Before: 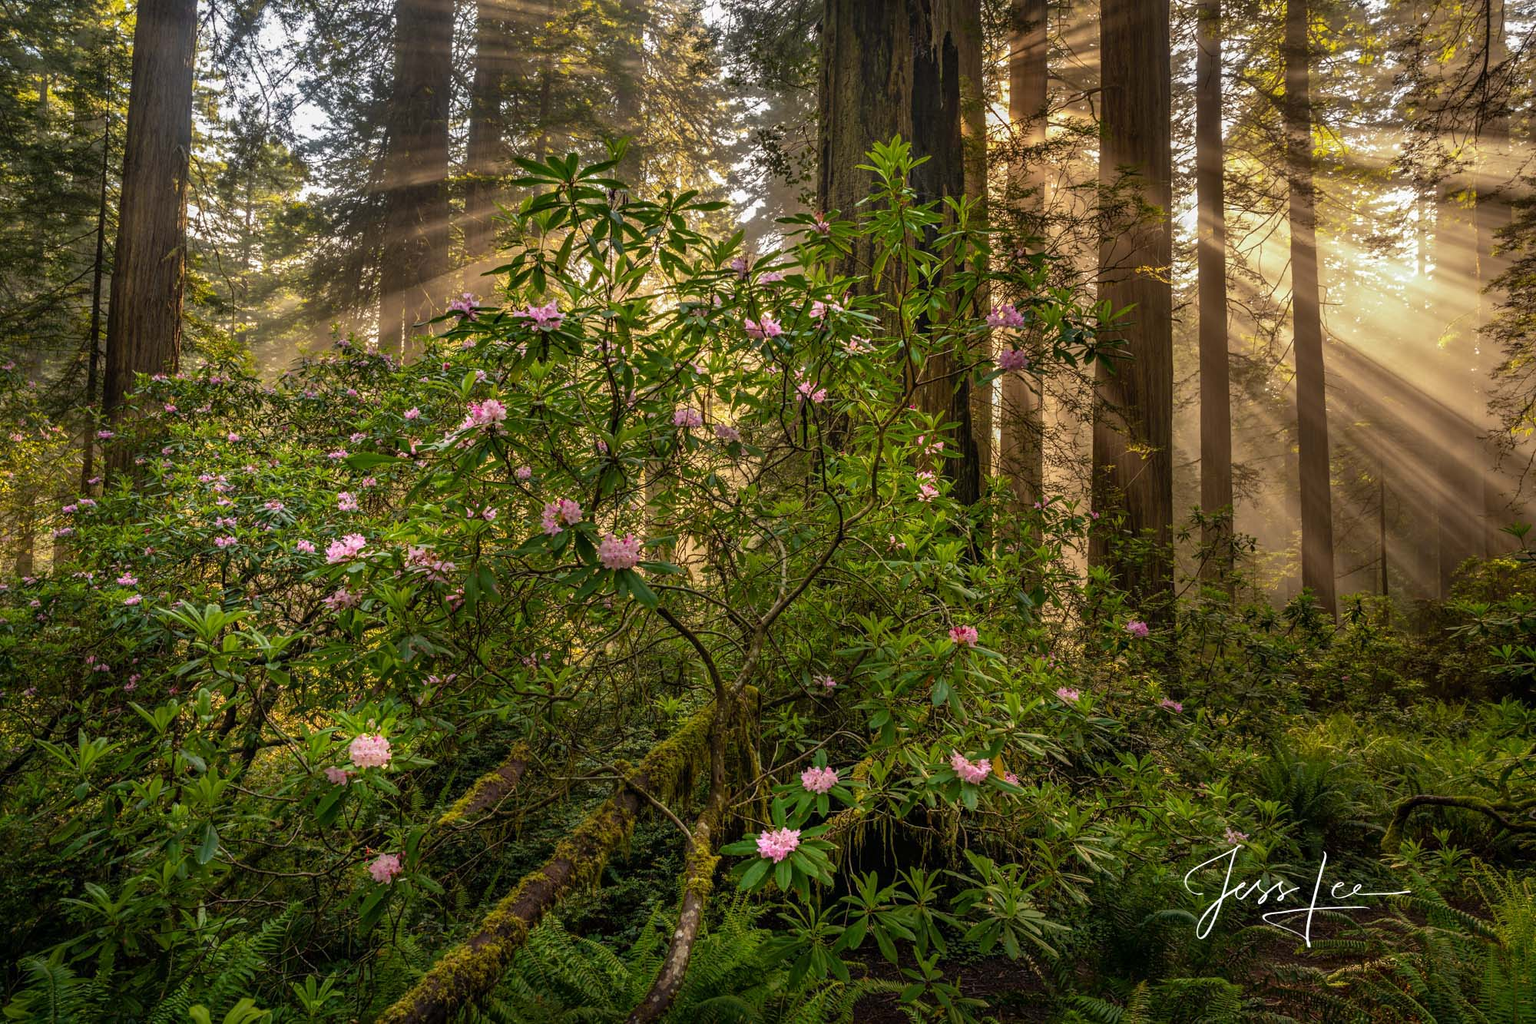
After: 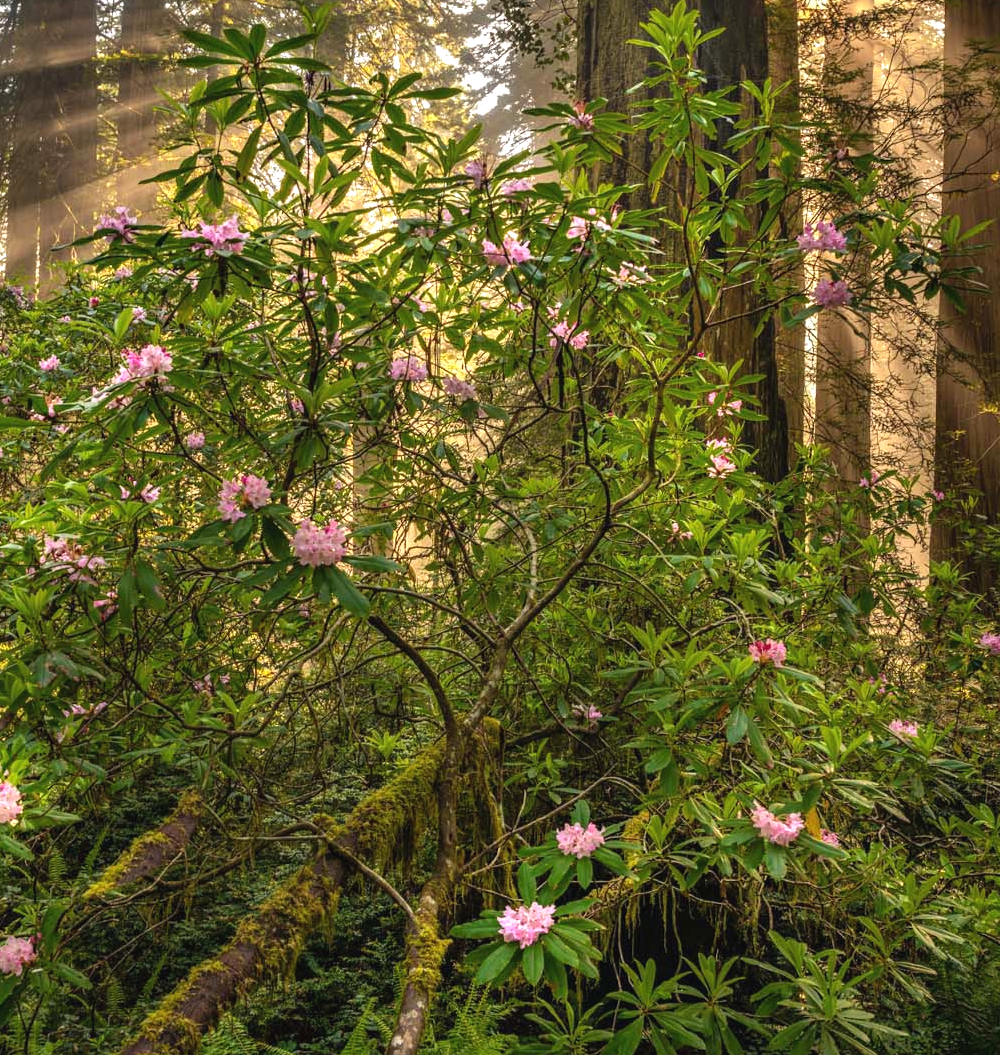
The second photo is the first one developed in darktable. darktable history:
exposure: black level correction -0.002, exposure 0.545 EV, compensate highlight preservation false
crop and rotate: angle 0.017°, left 24.367%, top 13.119%, right 25.59%, bottom 7.661%
